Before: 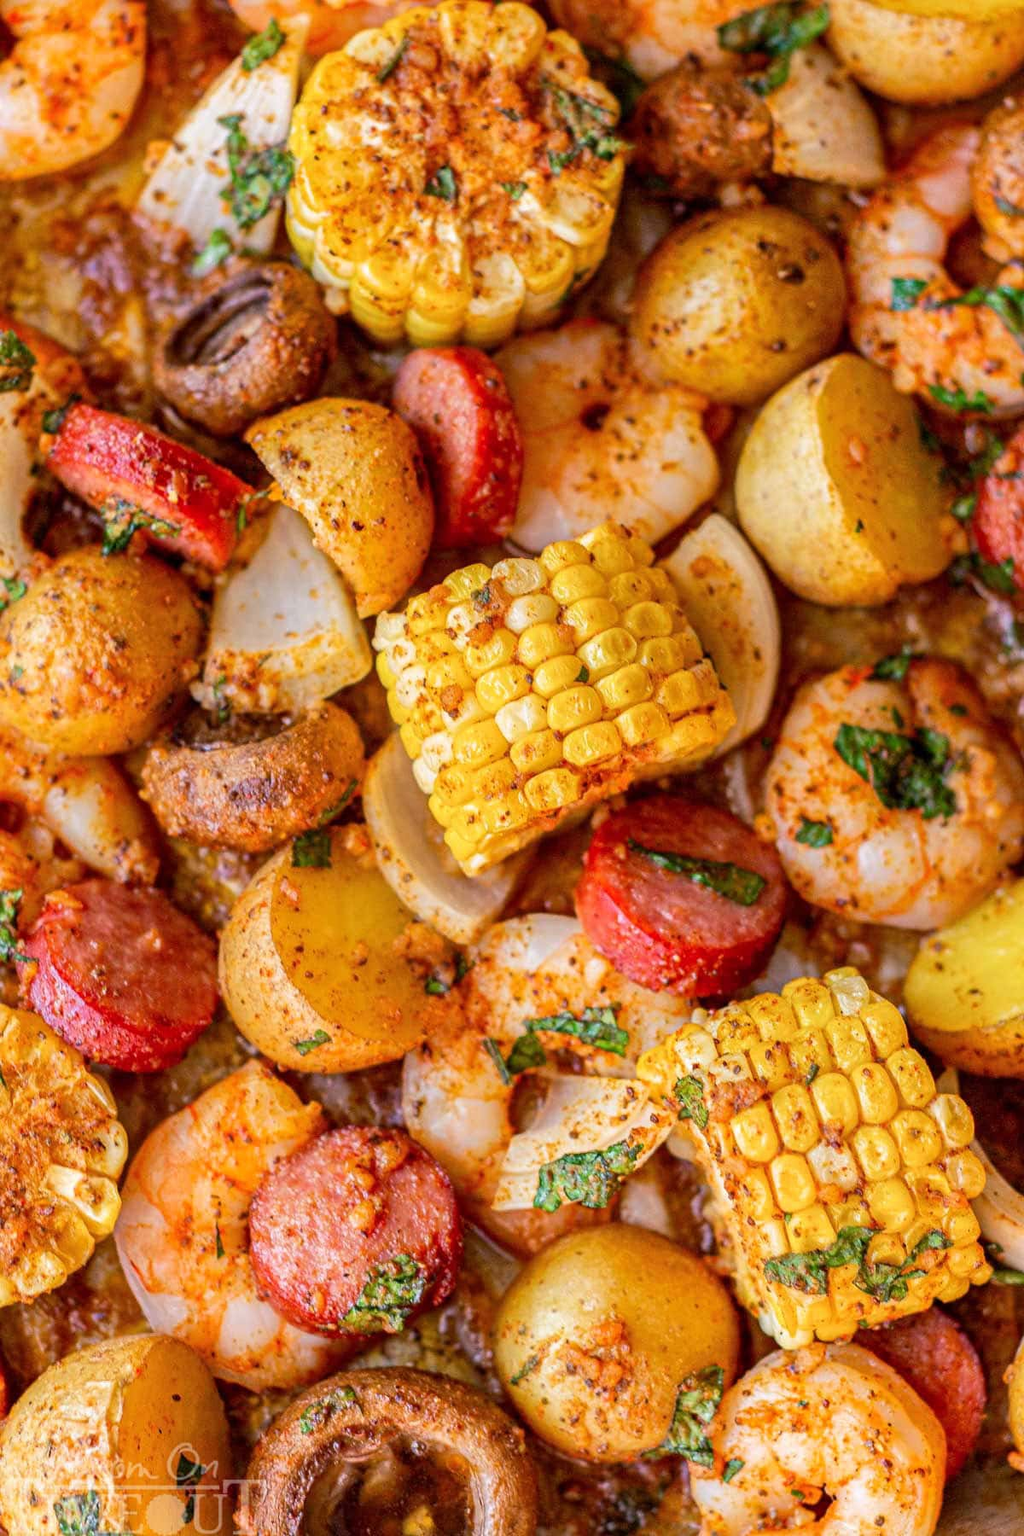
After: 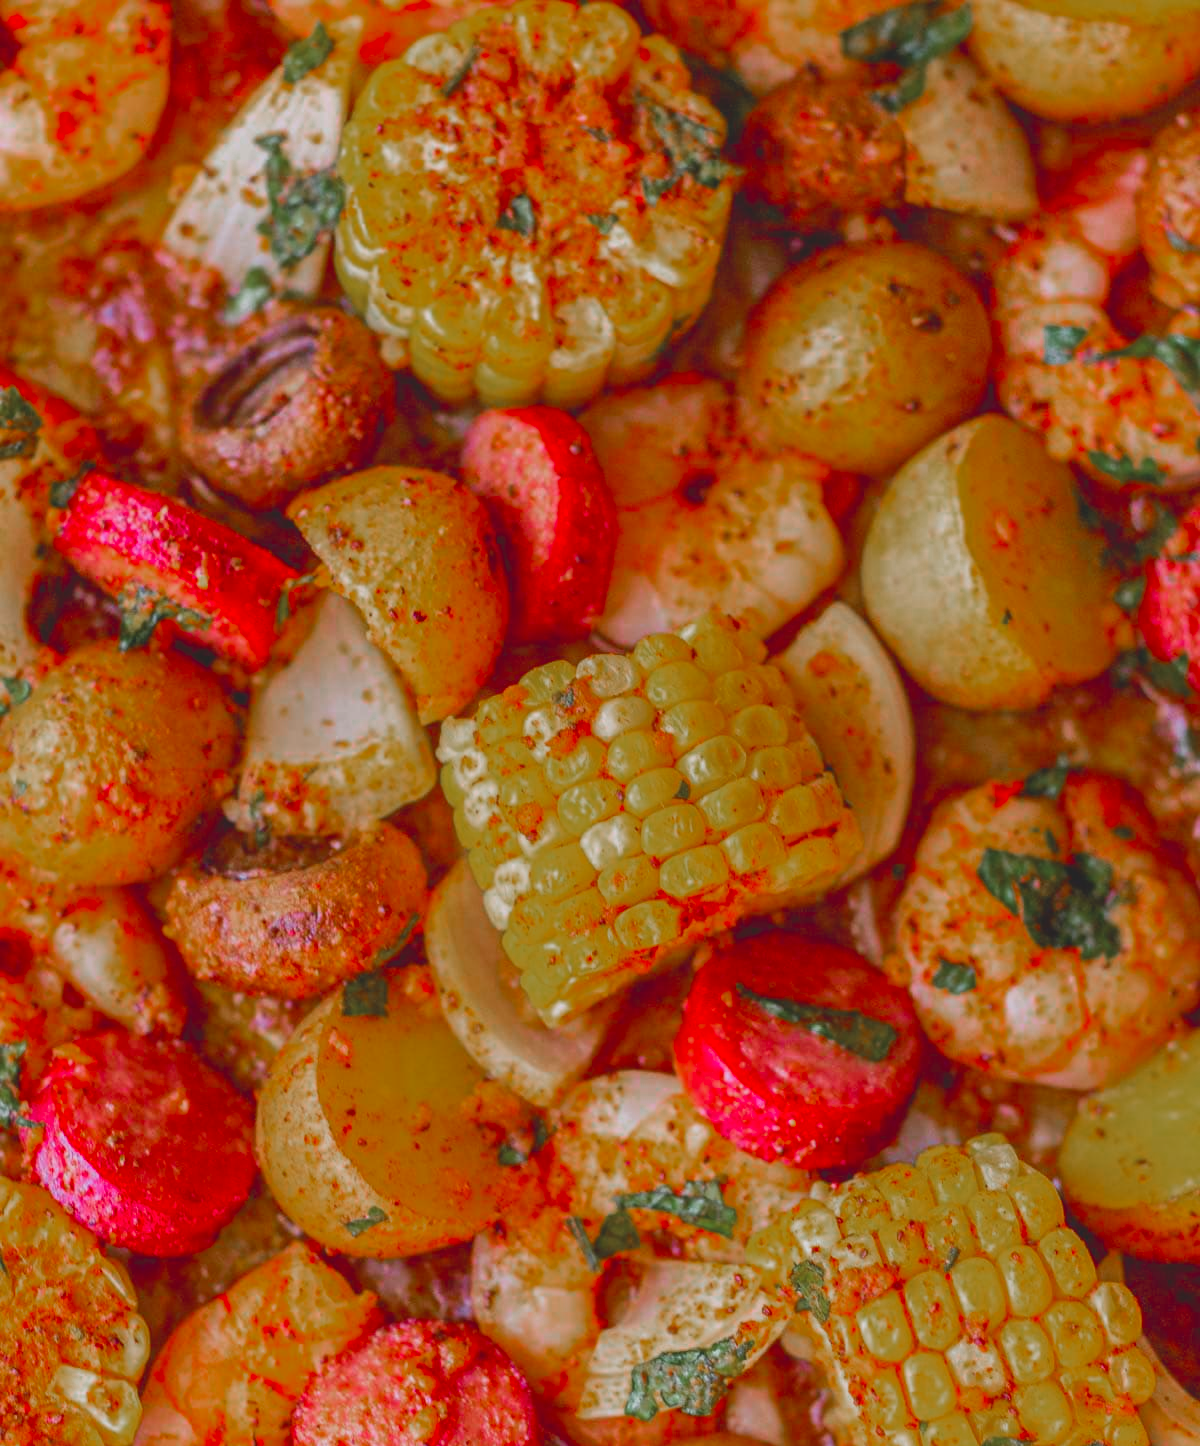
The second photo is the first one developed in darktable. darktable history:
color zones: curves: ch0 [(0, 0.48) (0.209, 0.398) (0.305, 0.332) (0.429, 0.493) (0.571, 0.5) (0.714, 0.5) (0.857, 0.5) (1, 0.48)]; ch1 [(0, 0.736) (0.143, 0.625) (0.225, 0.371) (0.429, 0.256) (0.571, 0.241) (0.714, 0.213) (0.857, 0.48) (1, 0.736)]; ch2 [(0, 0.448) (0.143, 0.498) (0.286, 0.5) (0.429, 0.5) (0.571, 0.5) (0.714, 0.5) (0.857, 0.5) (1, 0.448)]
split-toning: shadows › saturation 0.61, highlights › saturation 0.58, balance -28.74, compress 87.36%
contrast brightness saturation: contrast -0.28
crop: bottom 19.644%
